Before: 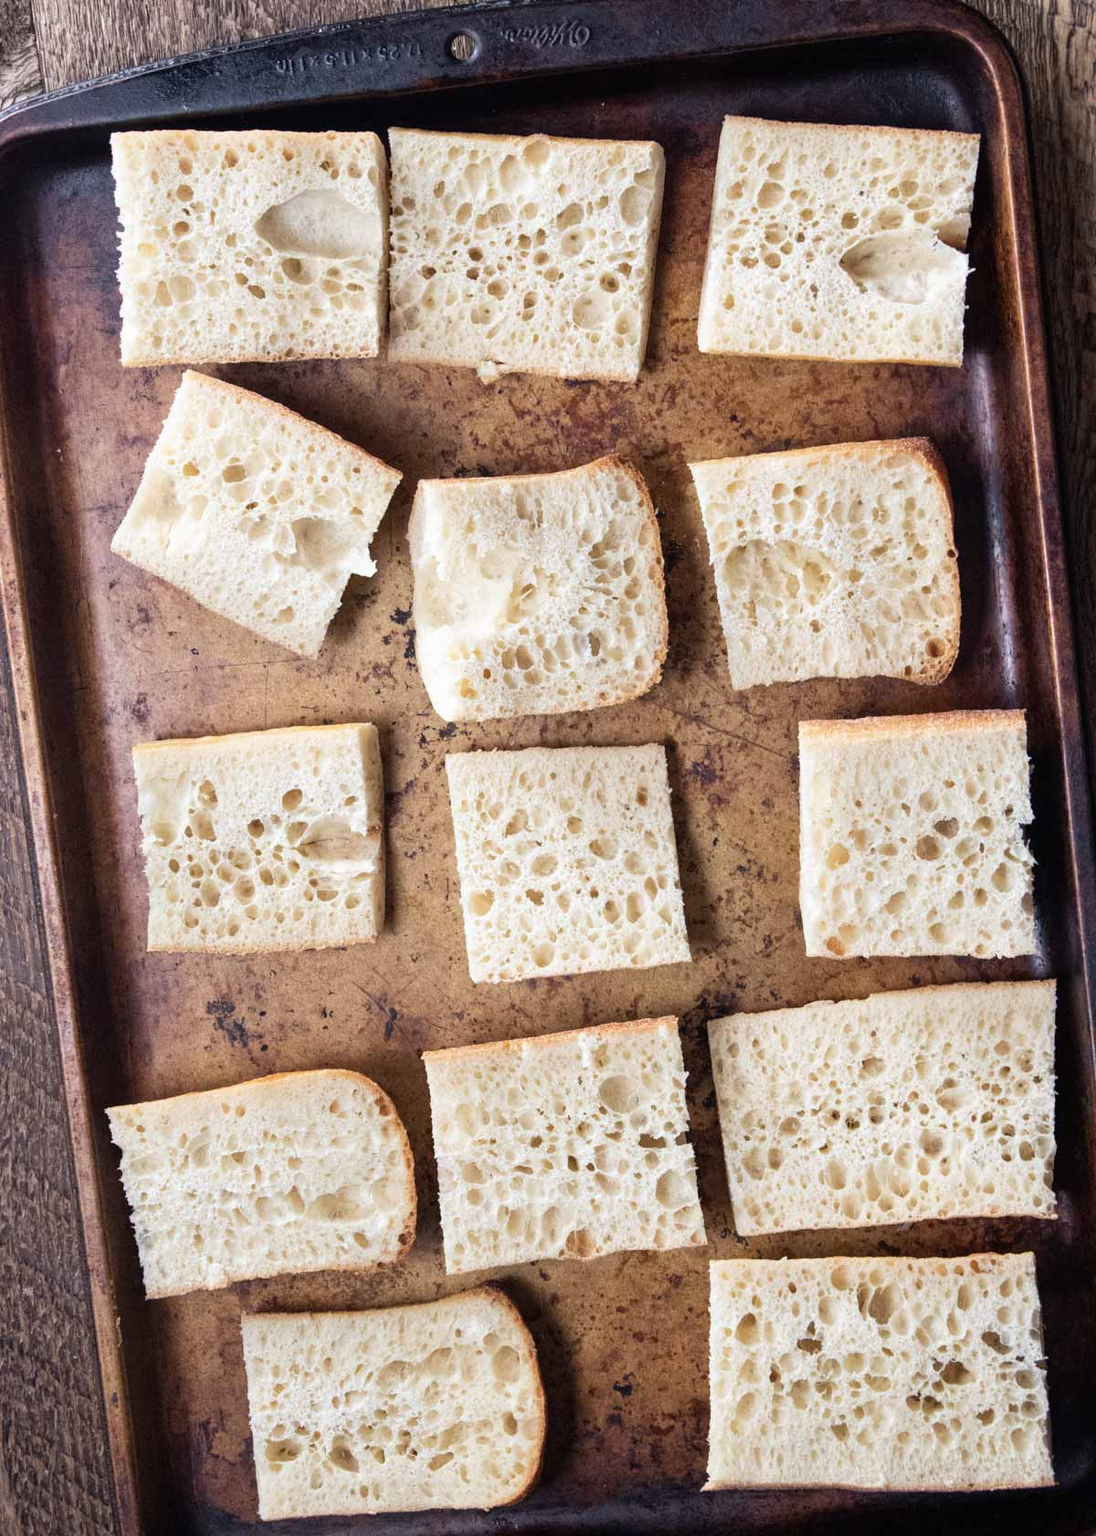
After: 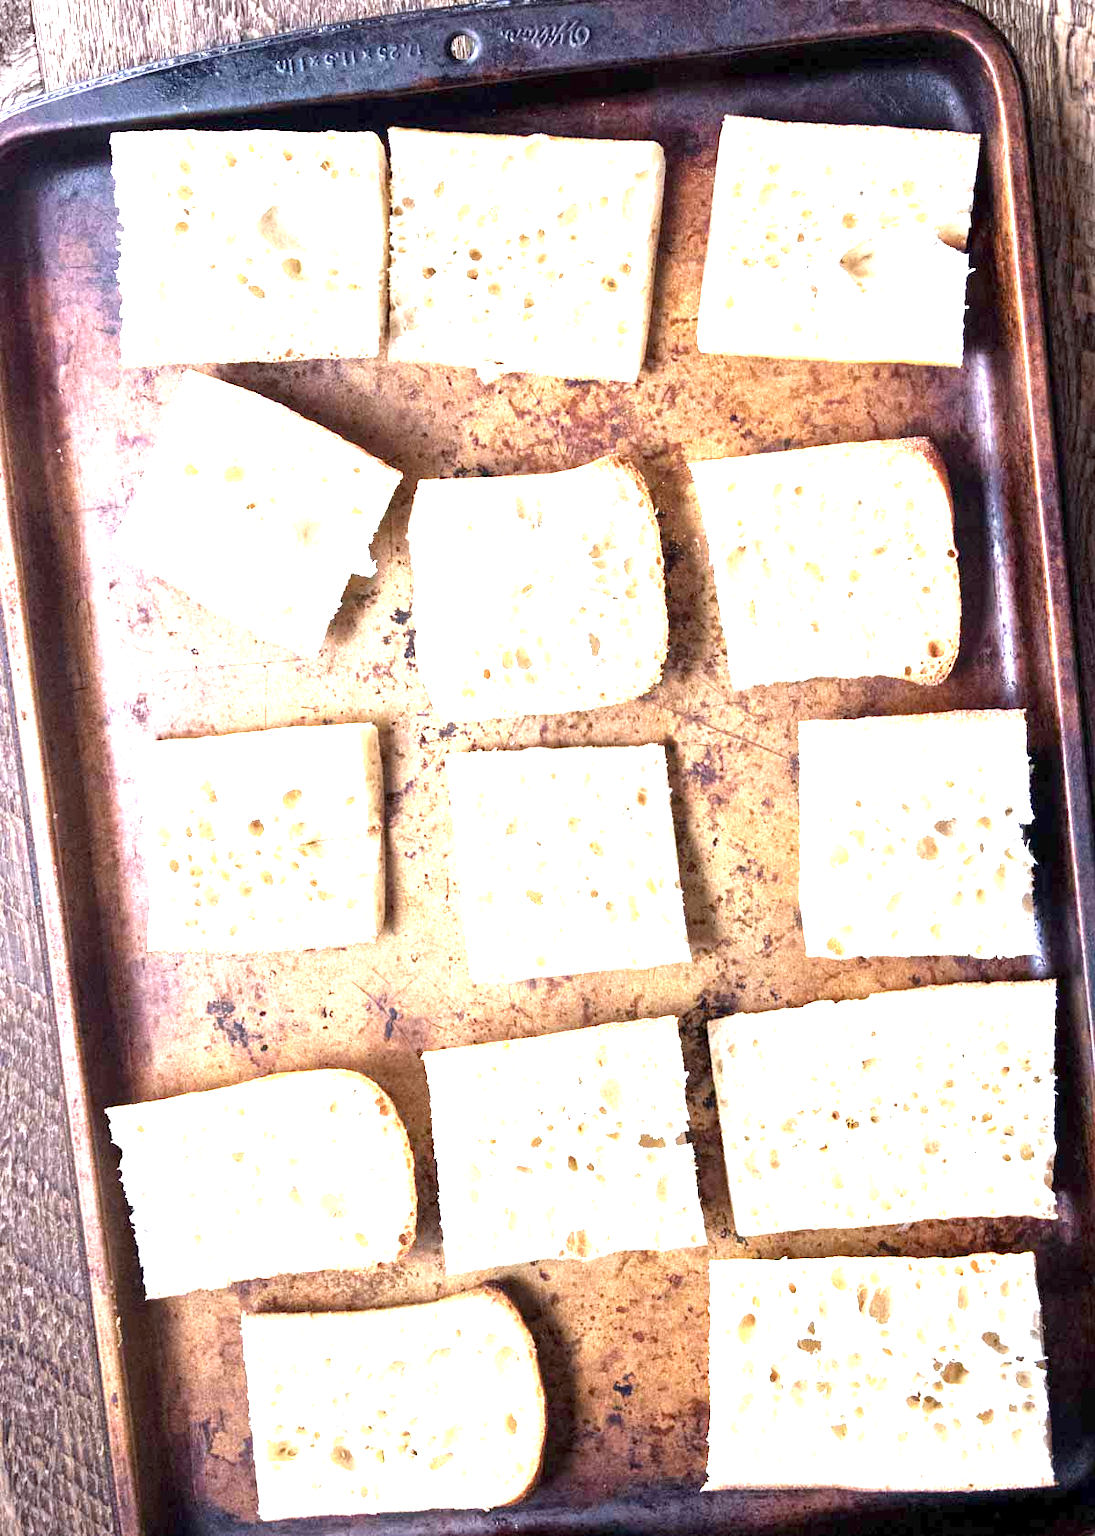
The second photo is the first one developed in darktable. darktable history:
color calibration: x 0.355, y 0.367, temperature 4700.38 K
exposure: black level correction 0.001, exposure 1.84 EV, compensate highlight preservation false
